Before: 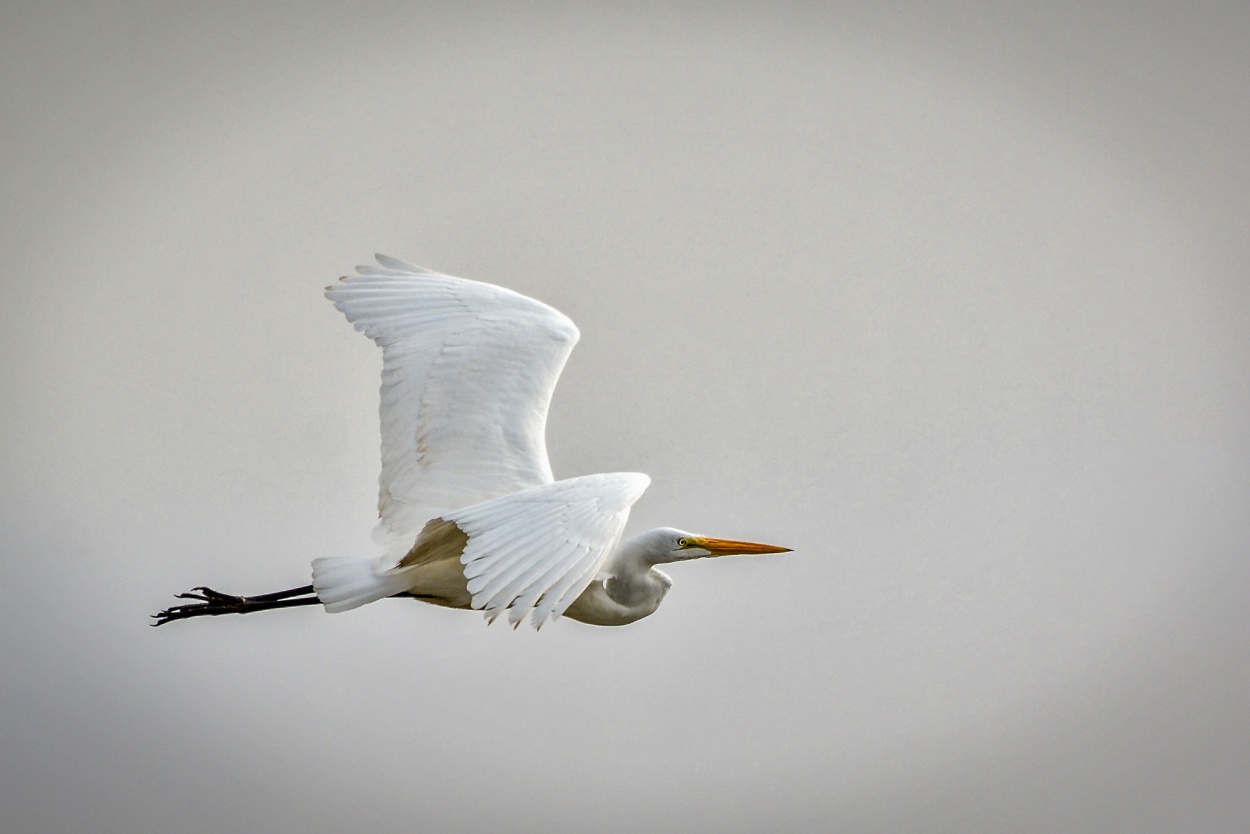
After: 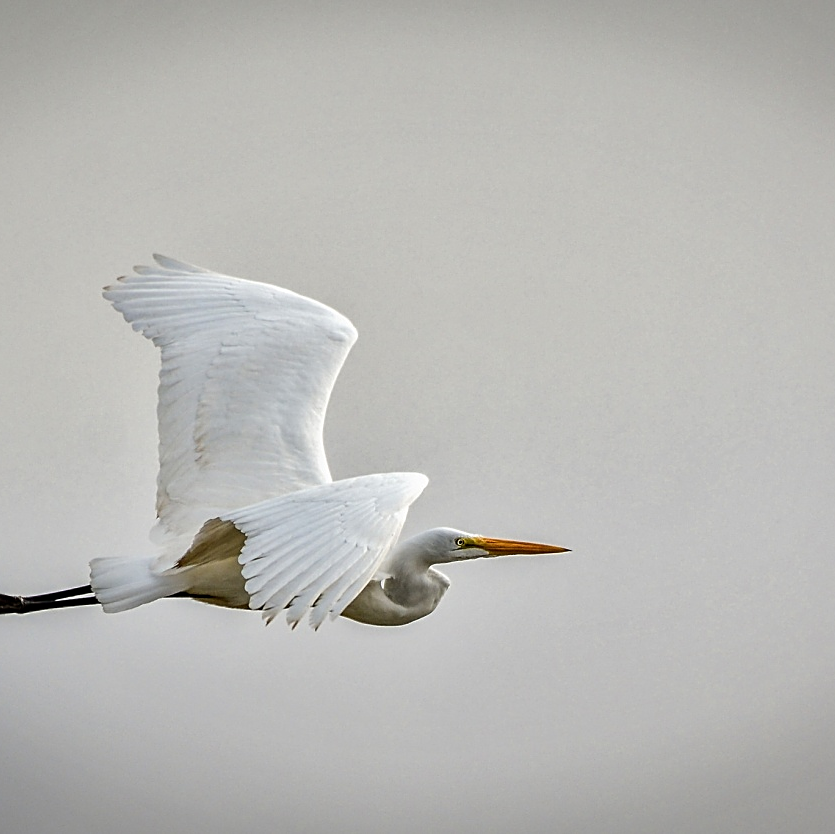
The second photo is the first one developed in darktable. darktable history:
crop and rotate: left 17.791%, right 15.356%
sharpen: on, module defaults
